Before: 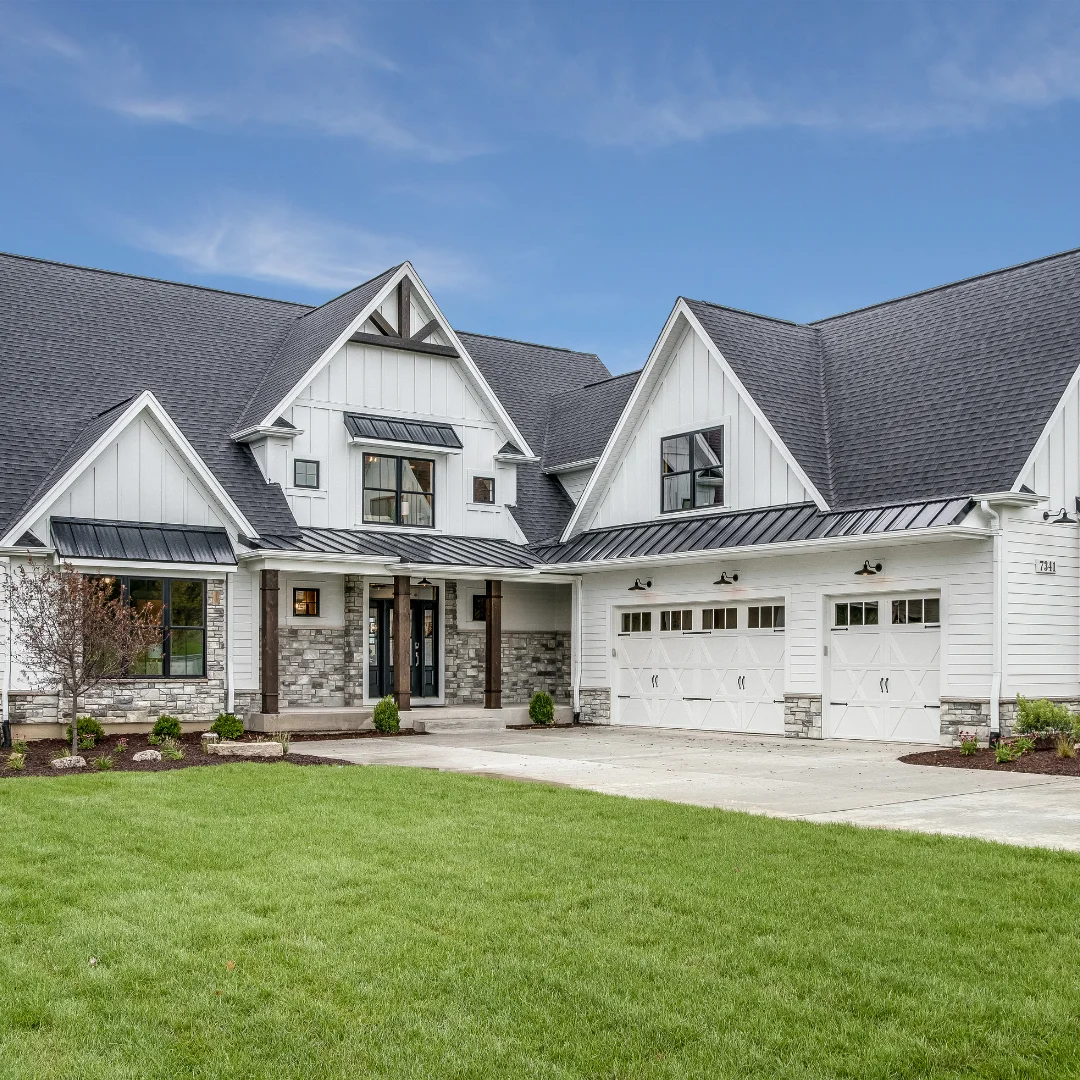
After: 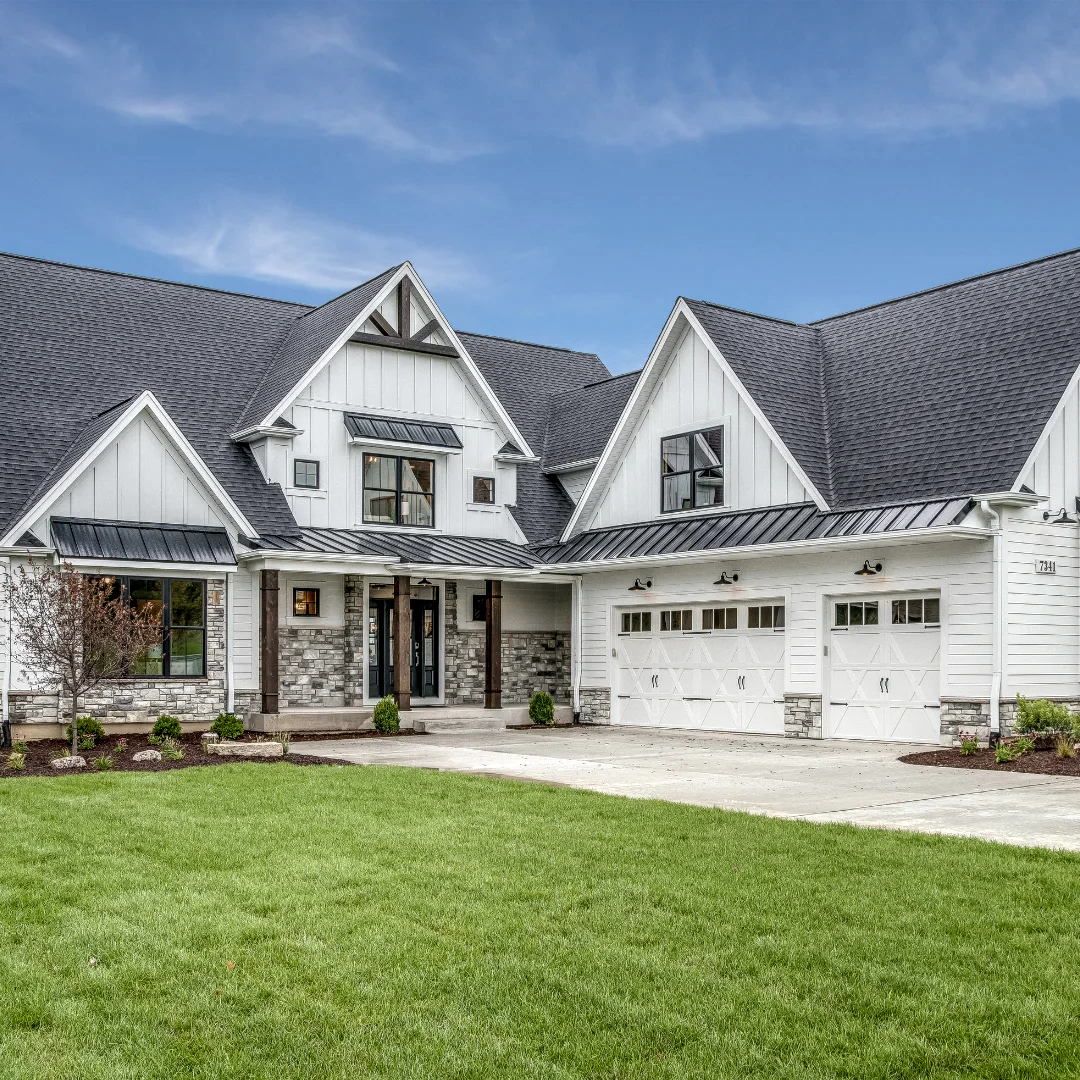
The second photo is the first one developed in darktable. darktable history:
local contrast: highlights 33%, detail 135%
contrast equalizer: y [[0.5 ×6], [0.5 ×6], [0.5, 0.5, 0.501, 0.545, 0.707, 0.863], [0 ×6], [0 ×6]]
